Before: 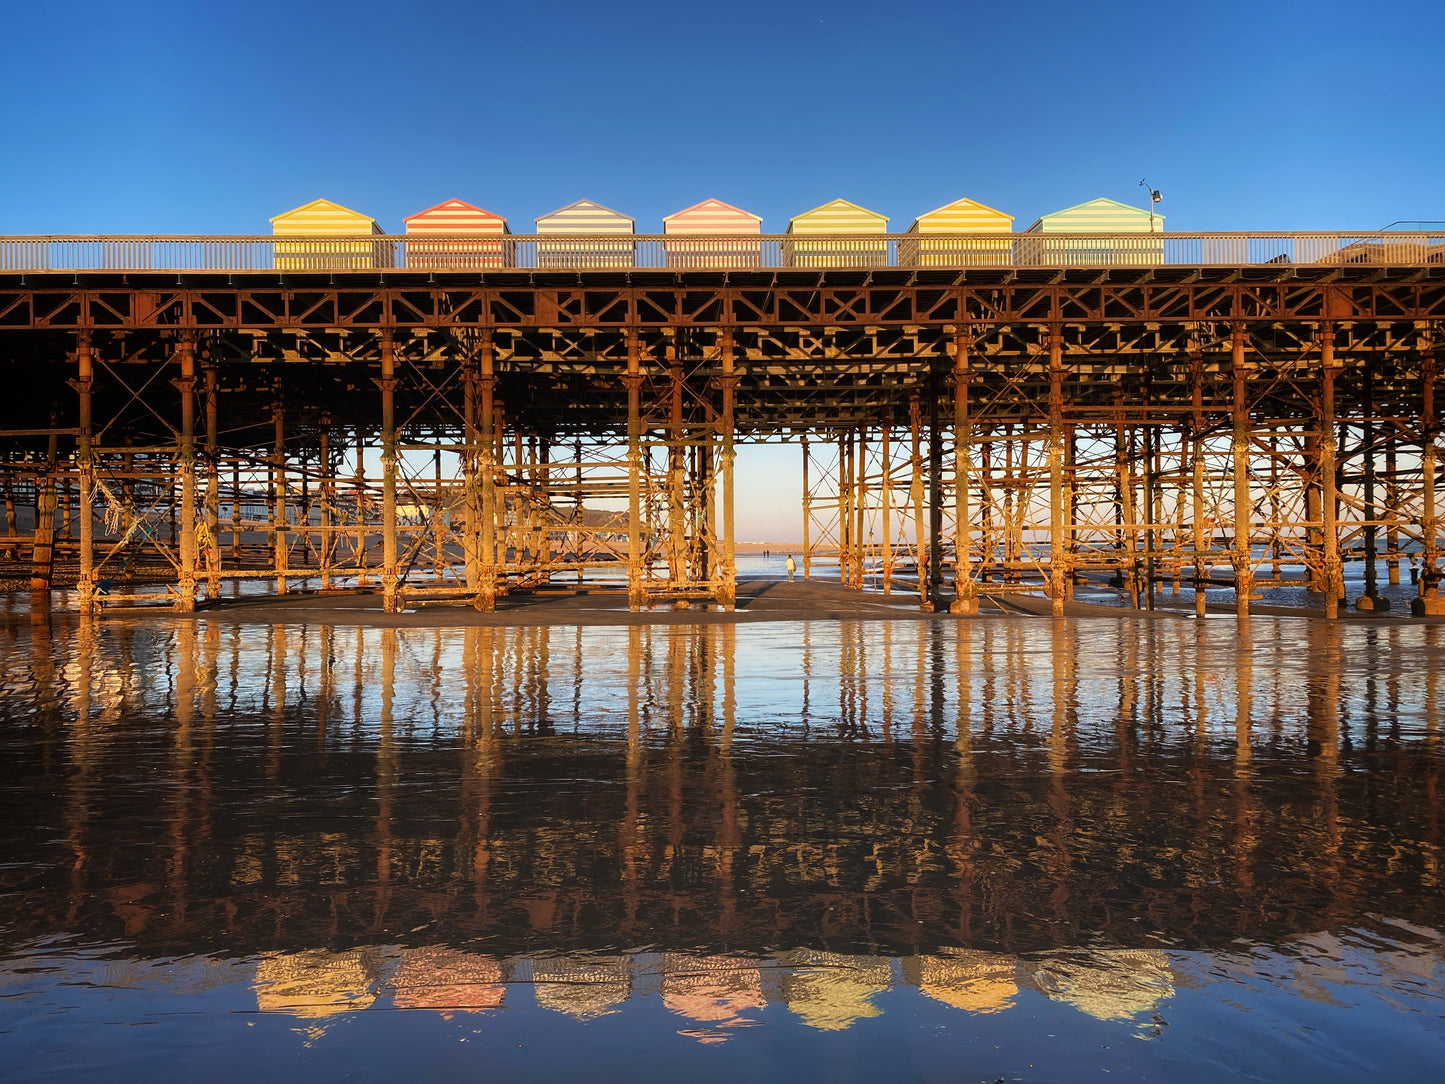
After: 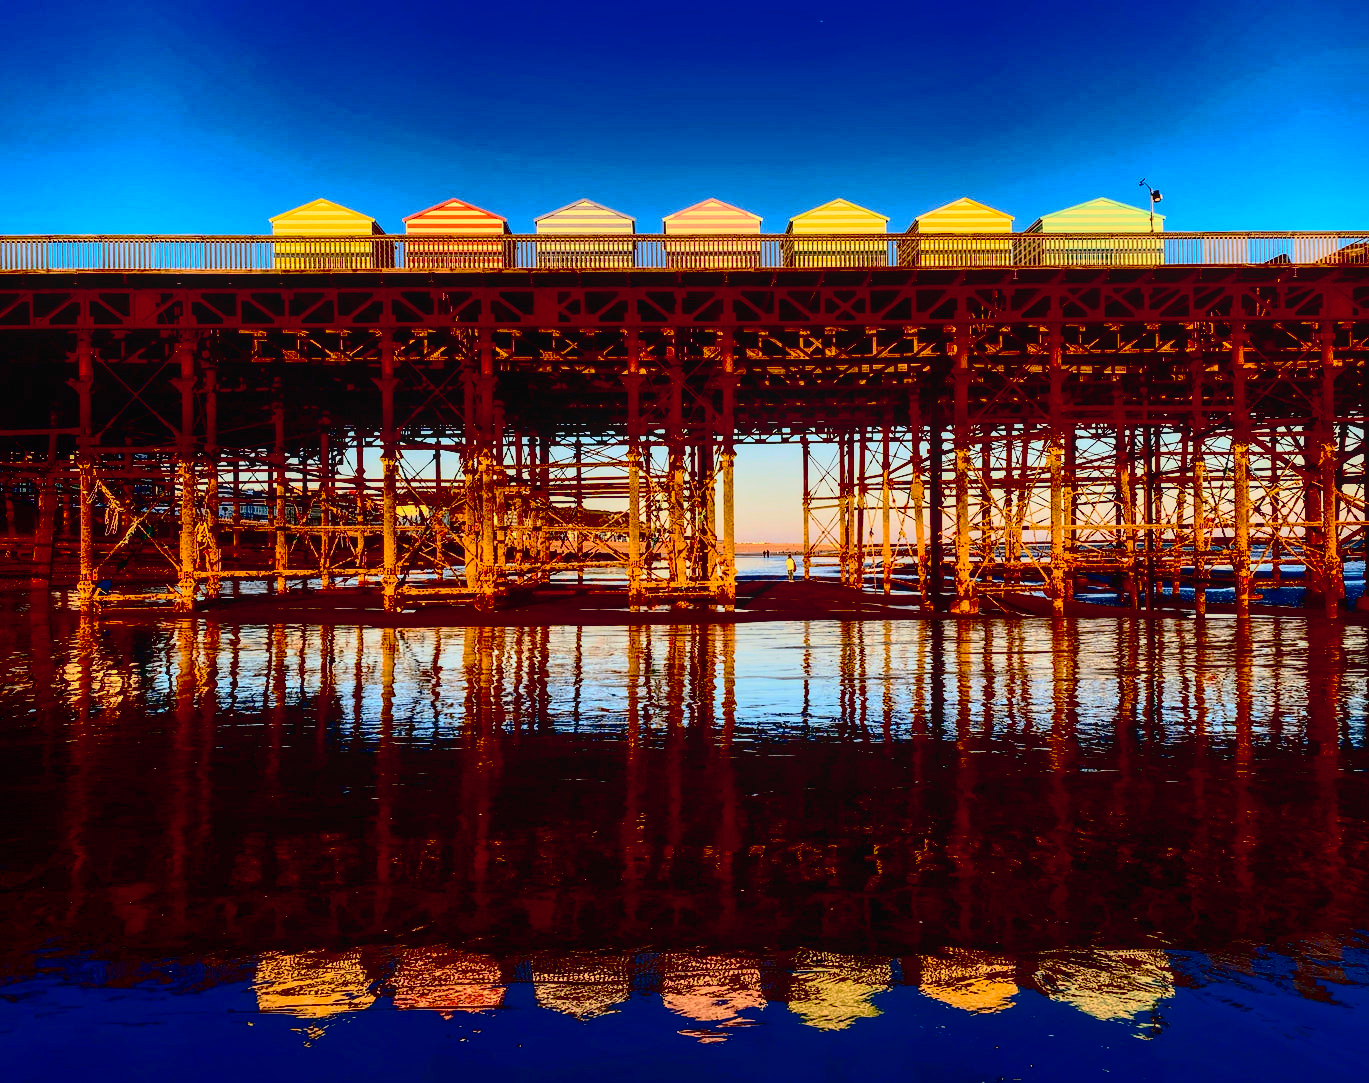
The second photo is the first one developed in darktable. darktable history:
crop and rotate: left 0%, right 5.198%
local contrast: detail 110%
tone curve: curves: ch0 [(0, 0) (0.004, 0.008) (0.077, 0.156) (0.169, 0.29) (0.774, 0.774) (1, 1)], preserve colors none
contrast brightness saturation: contrast 0.787, brightness -0.987, saturation 0.999
